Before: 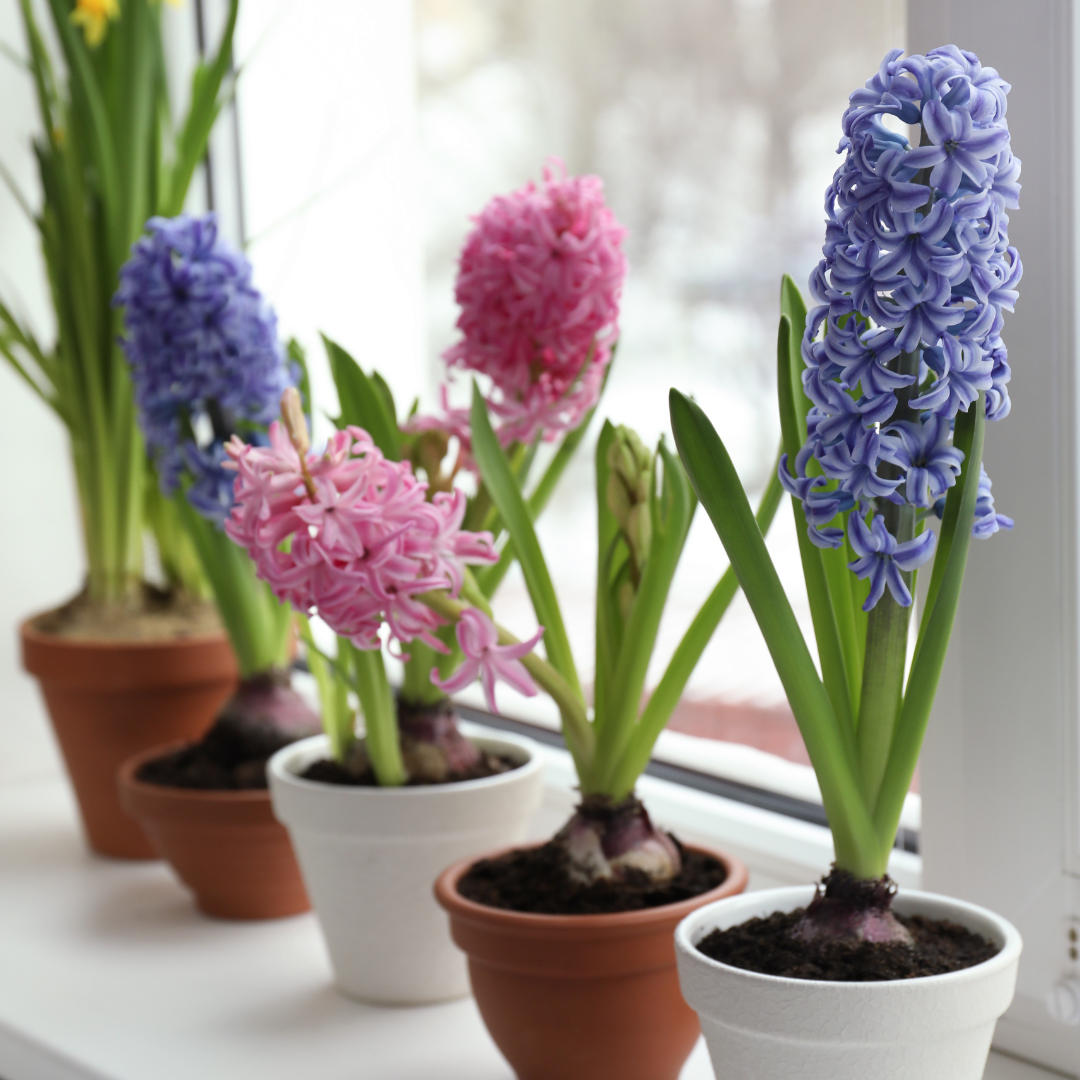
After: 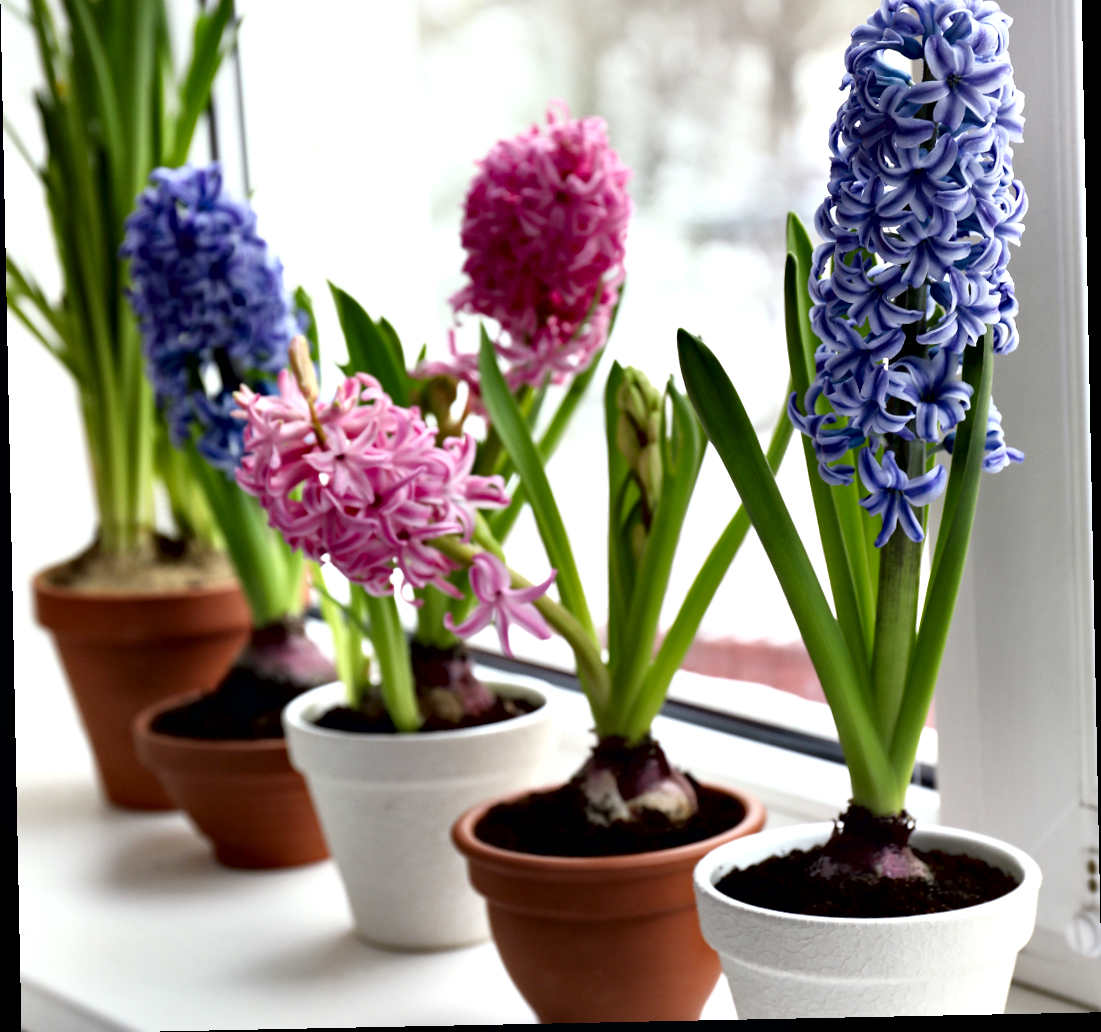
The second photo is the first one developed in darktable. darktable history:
crop and rotate: top 6.25%
haze removal: compatibility mode true, adaptive false
white balance: red 1, blue 1
shadows and highlights: shadows 0, highlights 40
local contrast: mode bilateral grid, contrast 20, coarseness 50, detail 132%, midtone range 0.2
rotate and perspective: rotation -1.17°, automatic cropping off
contrast equalizer: octaves 7, y [[0.6 ×6], [0.55 ×6], [0 ×6], [0 ×6], [0 ×6]]
